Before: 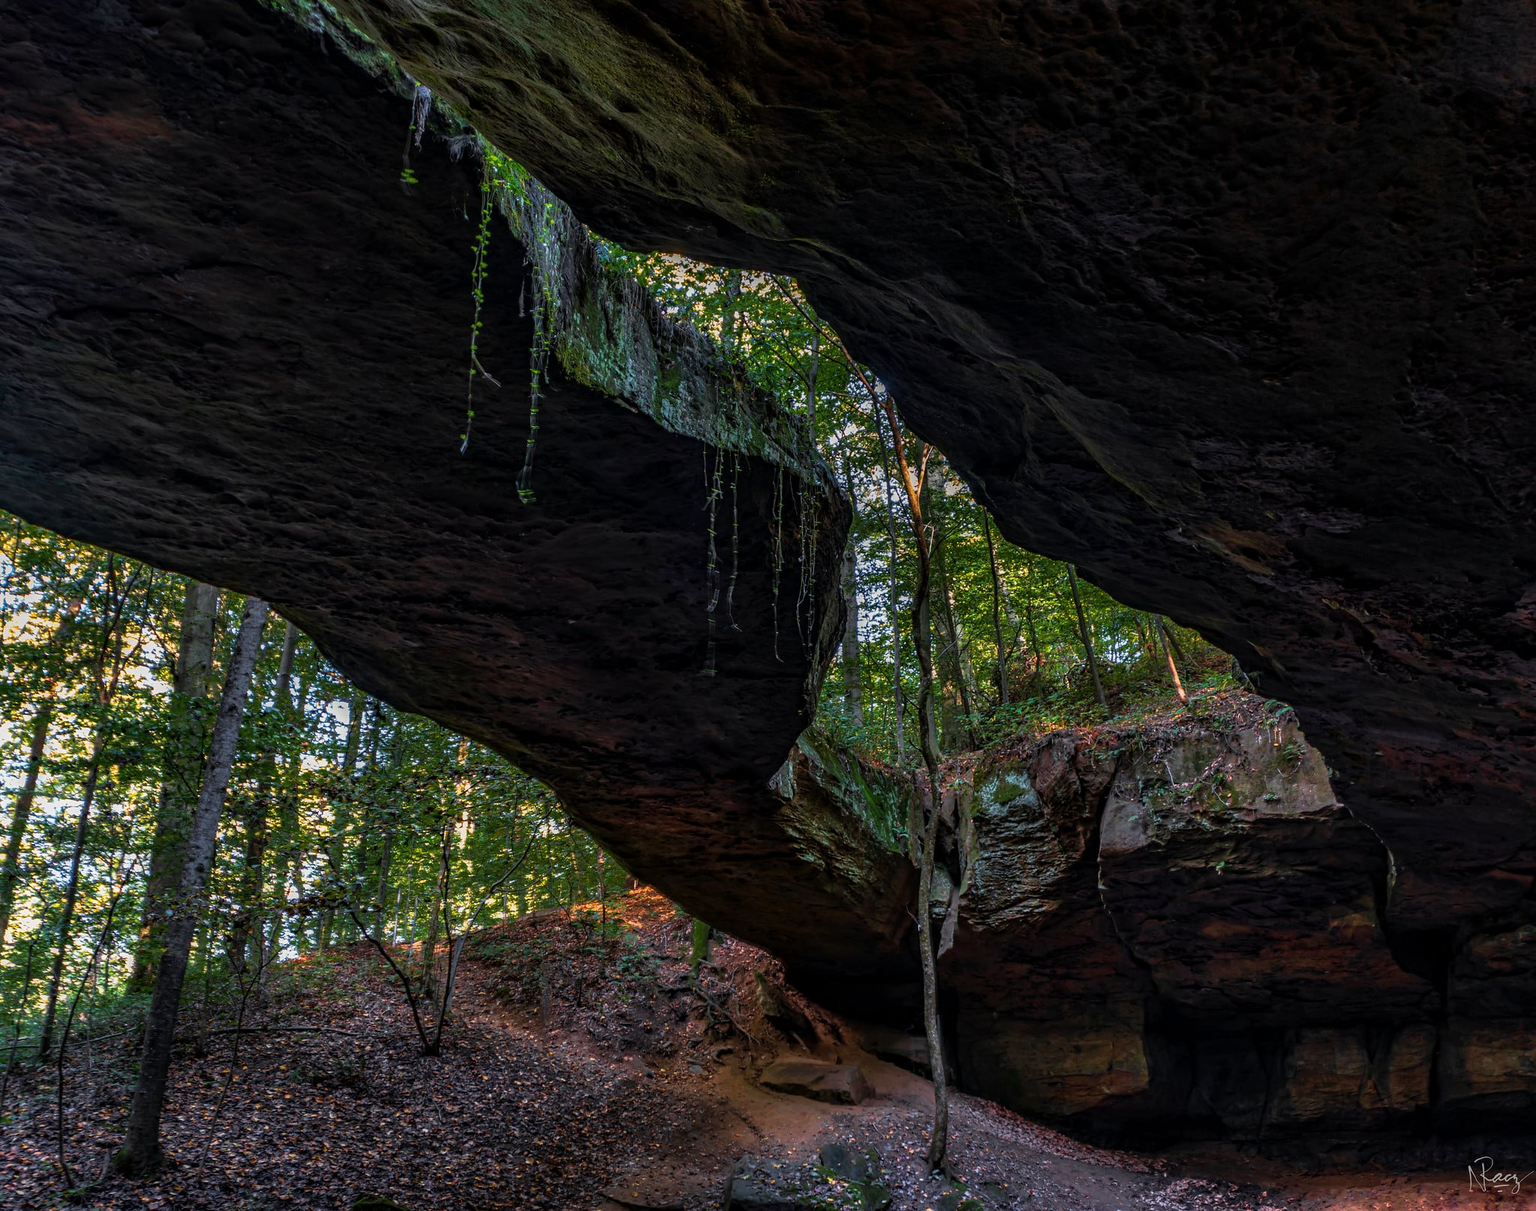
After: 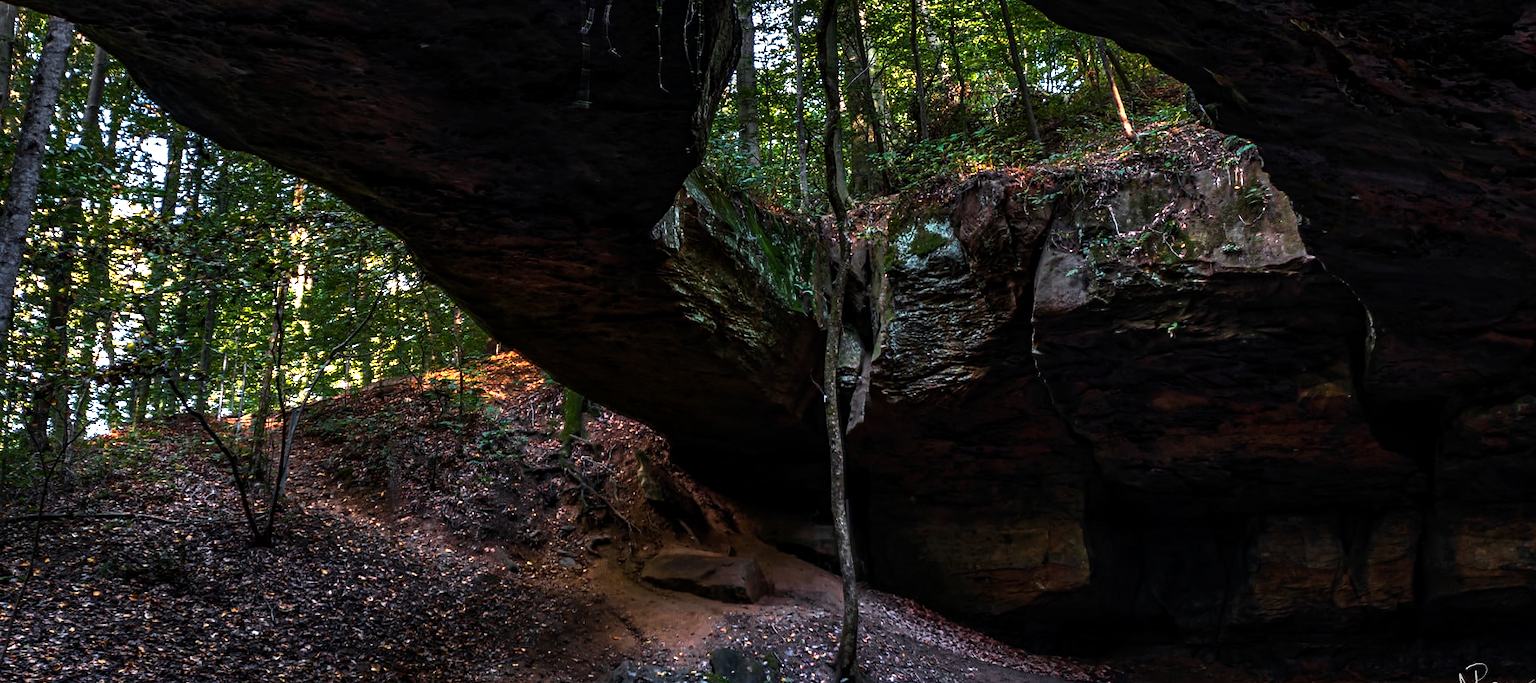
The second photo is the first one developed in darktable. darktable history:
tone equalizer: -8 EV -1.08 EV, -7 EV -1.01 EV, -6 EV -0.867 EV, -5 EV -0.578 EV, -3 EV 0.578 EV, -2 EV 0.867 EV, -1 EV 1.01 EV, +0 EV 1.08 EV, edges refinement/feathering 500, mask exposure compensation -1.57 EV, preserve details no
crop and rotate: left 13.306%, top 48.129%, bottom 2.928%
